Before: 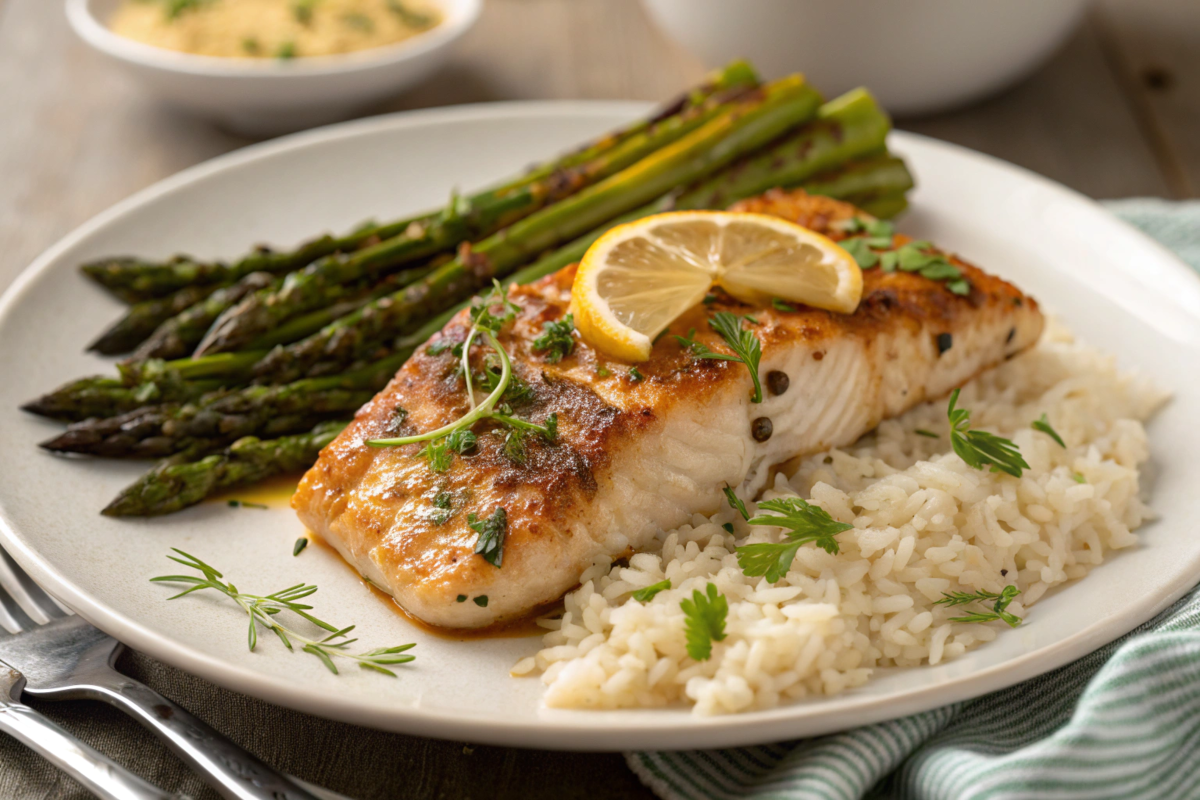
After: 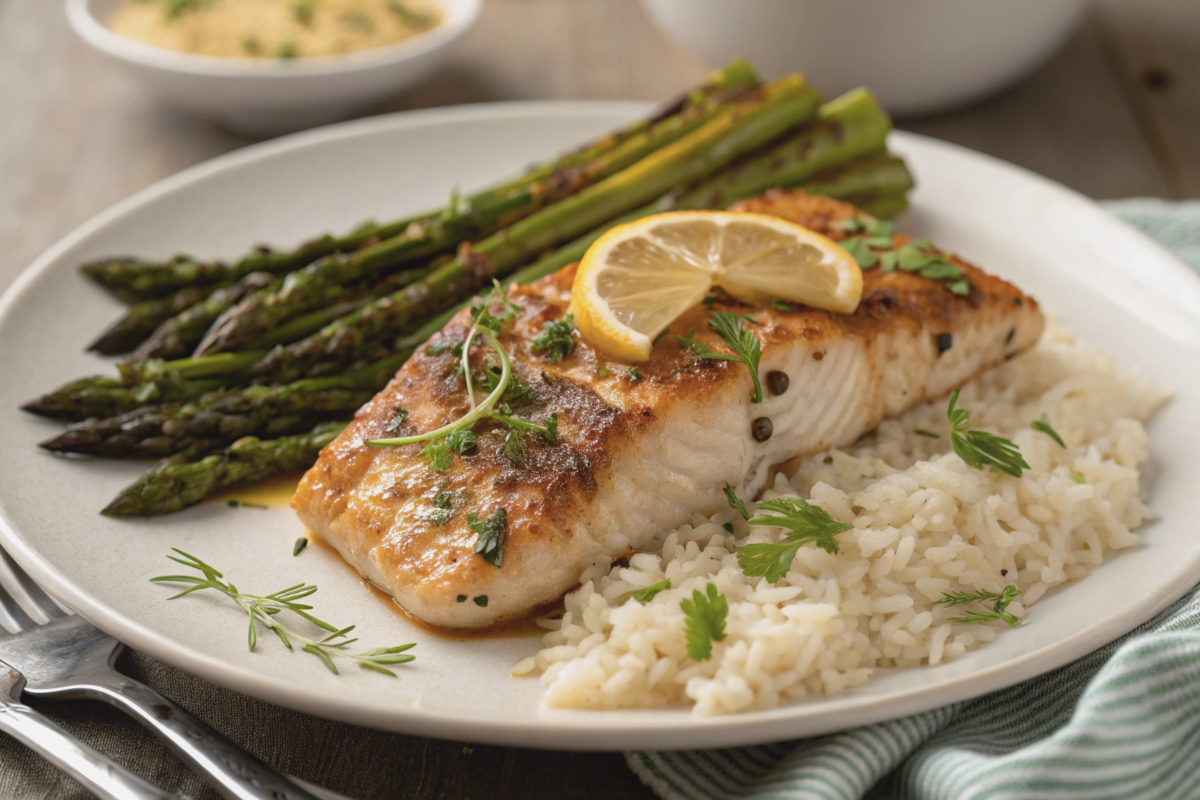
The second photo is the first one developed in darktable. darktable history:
color zones: curves: ch1 [(0, 0.469) (0.01, 0.469) (0.12, 0.446) (0.248, 0.469) (0.5, 0.5) (0.748, 0.5) (0.99, 0.469) (1, 0.469)]
contrast brightness saturation: contrast -0.092, saturation -0.099
